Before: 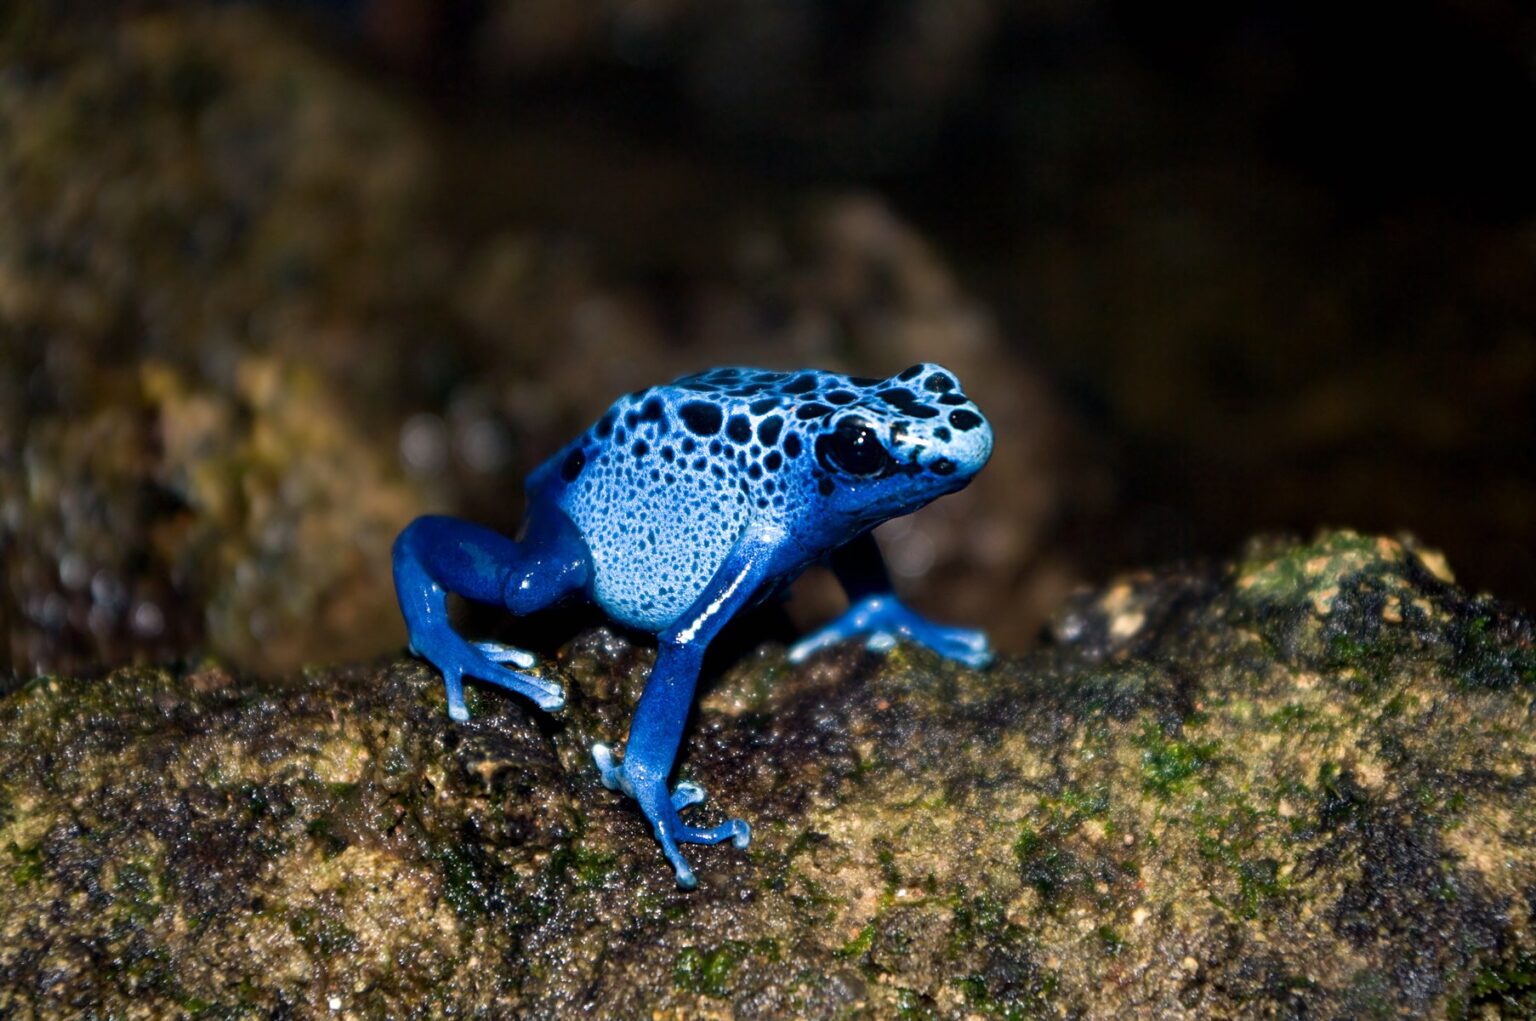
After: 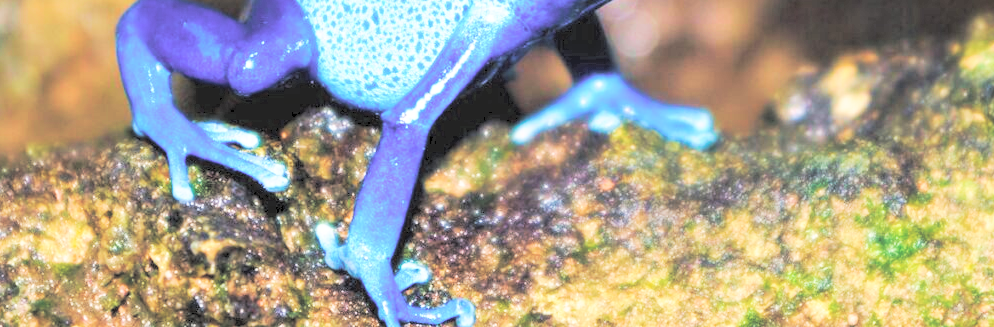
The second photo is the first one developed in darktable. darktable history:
crop: left 17.98%, top 51.027%, right 17.248%, bottom 16.855%
velvia: strength 44.35%
base curve: curves: ch0 [(0, 0) (0.028, 0.03) (0.121, 0.232) (0.46, 0.748) (0.859, 0.968) (1, 1)], preserve colors none
contrast brightness saturation: brightness 0.997
